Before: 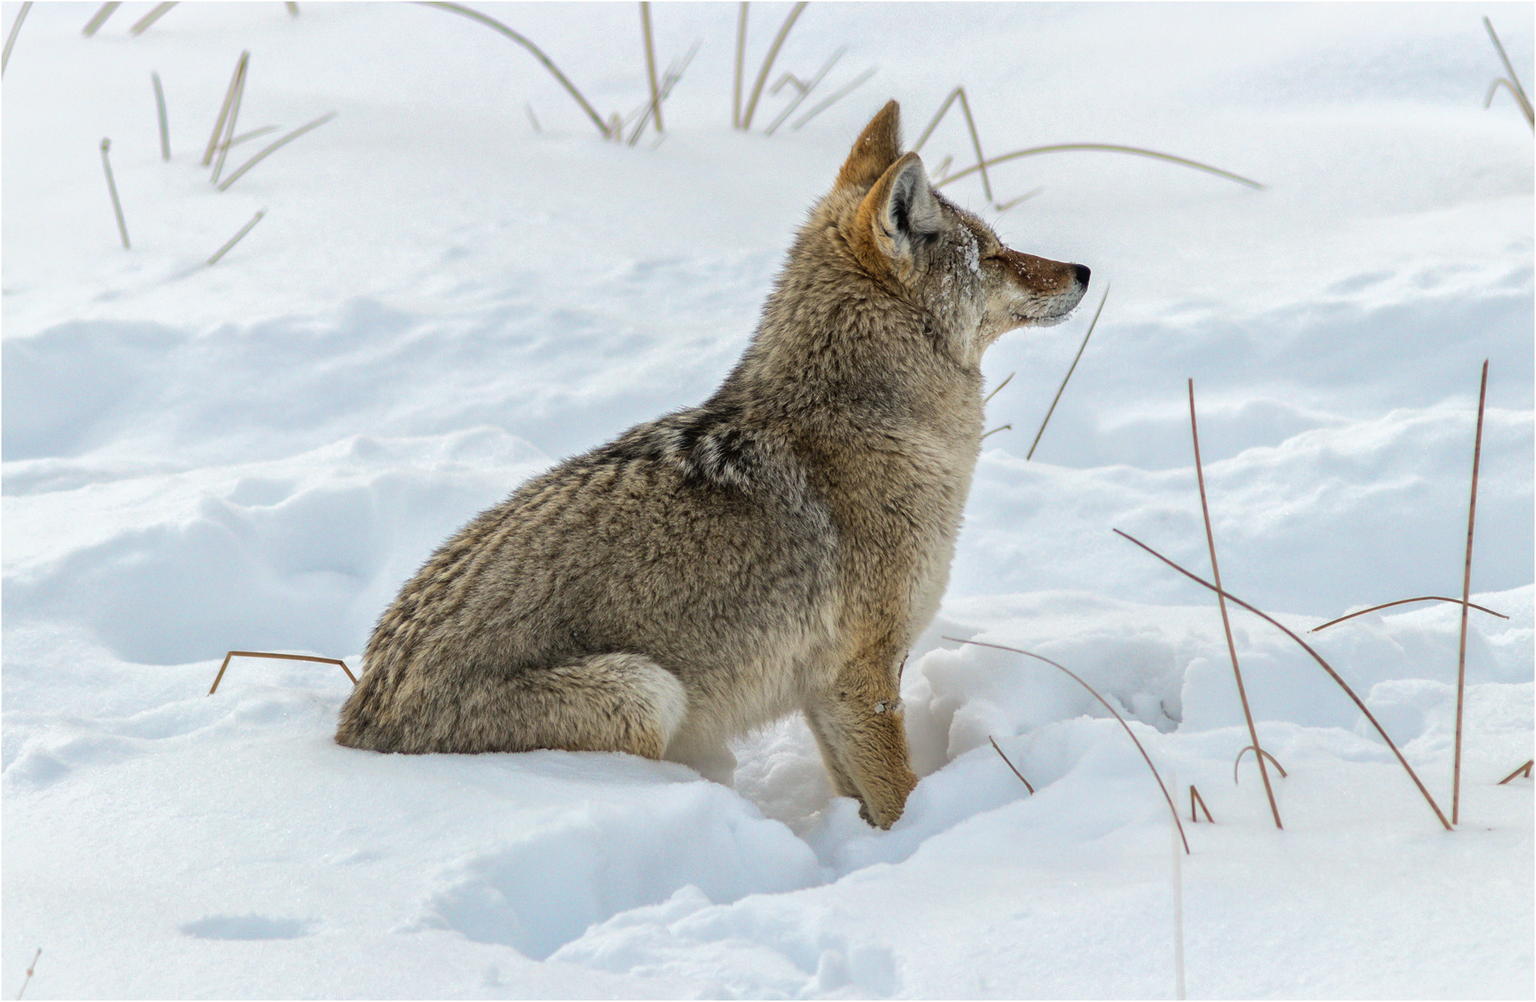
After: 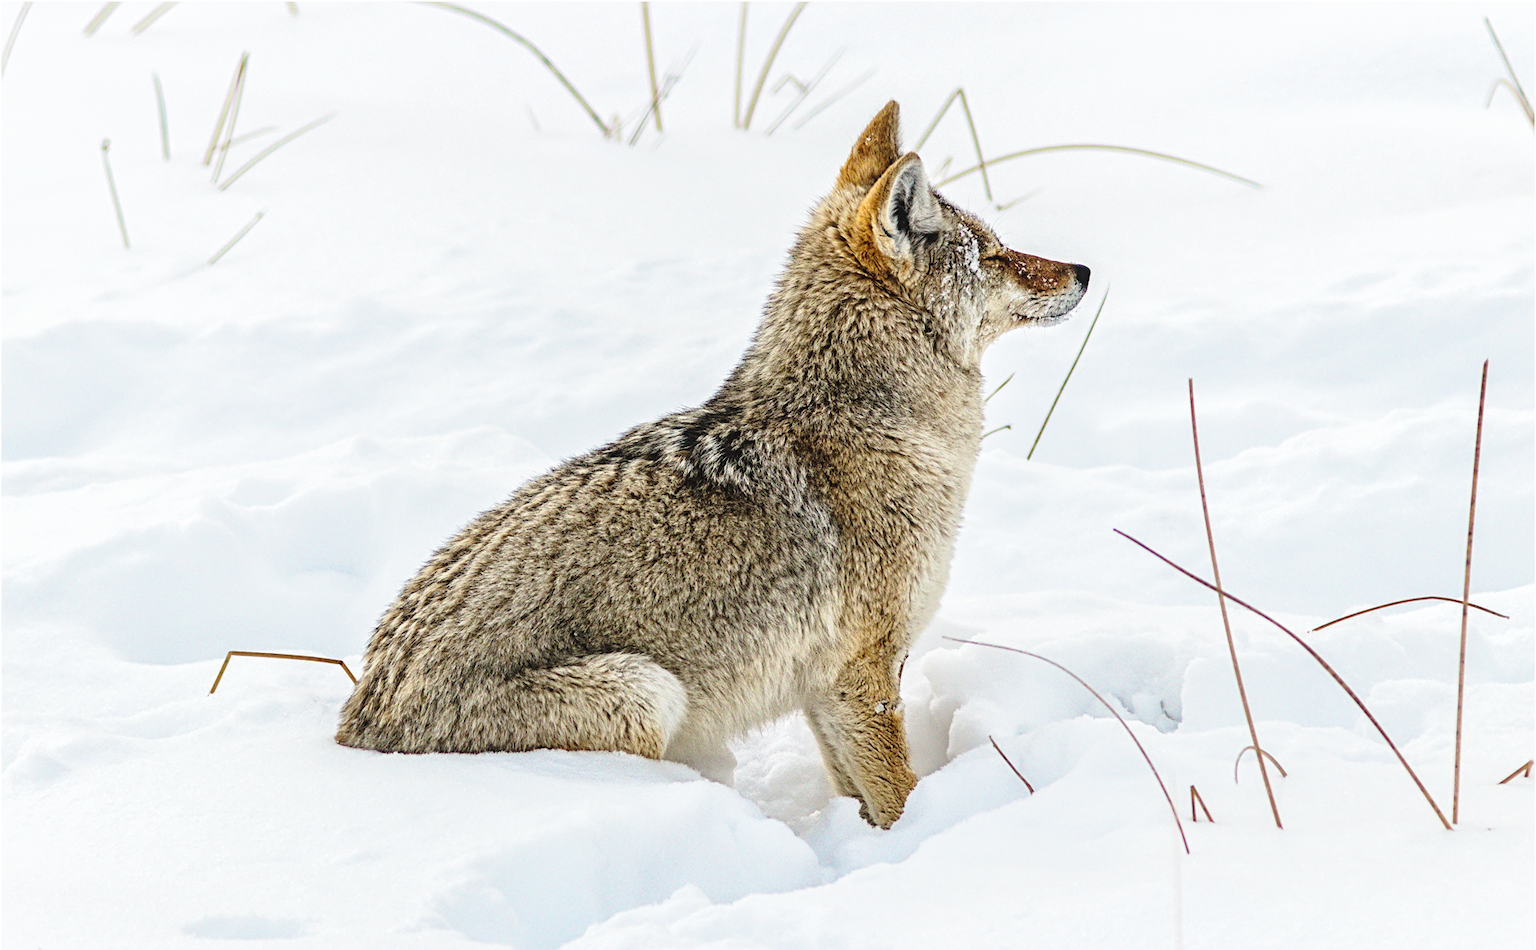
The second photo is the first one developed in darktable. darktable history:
base curve: curves: ch0 [(0, 0) (0.028, 0.03) (0.121, 0.232) (0.46, 0.748) (0.859, 0.968) (1, 1)], preserve colors none
local contrast: detail 110%
crop and rotate: top 0%, bottom 5.097%
sharpen: radius 4
